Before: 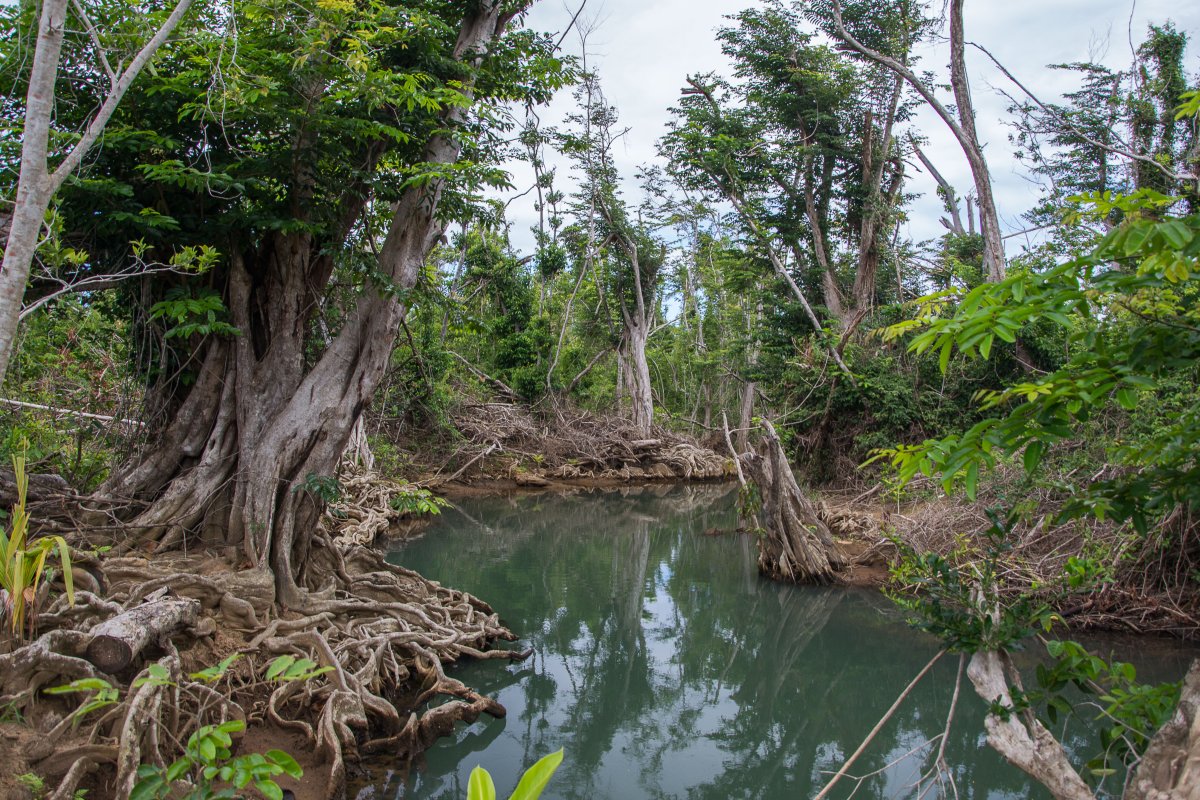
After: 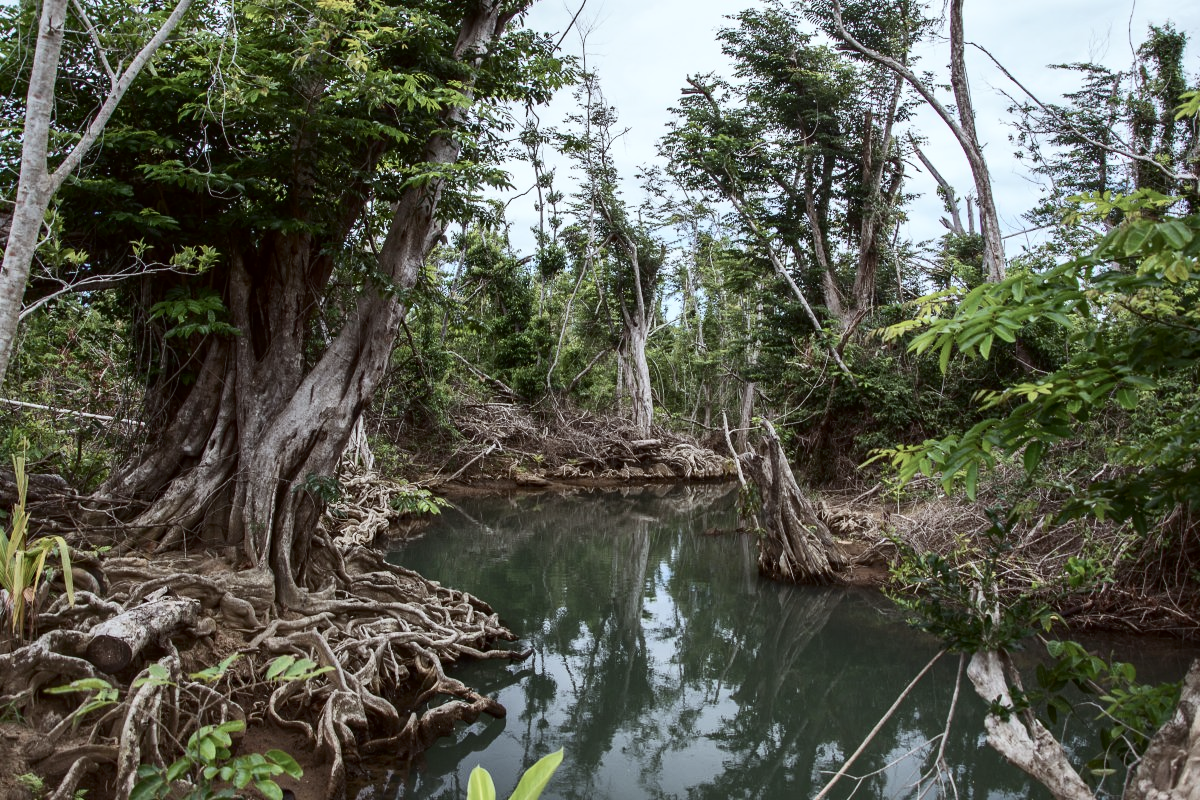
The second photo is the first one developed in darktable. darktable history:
contrast brightness saturation: contrast 0.25, saturation -0.31
color correction: highlights a* -2.73, highlights b* -2.09, shadows a* 2.41, shadows b* 2.73
